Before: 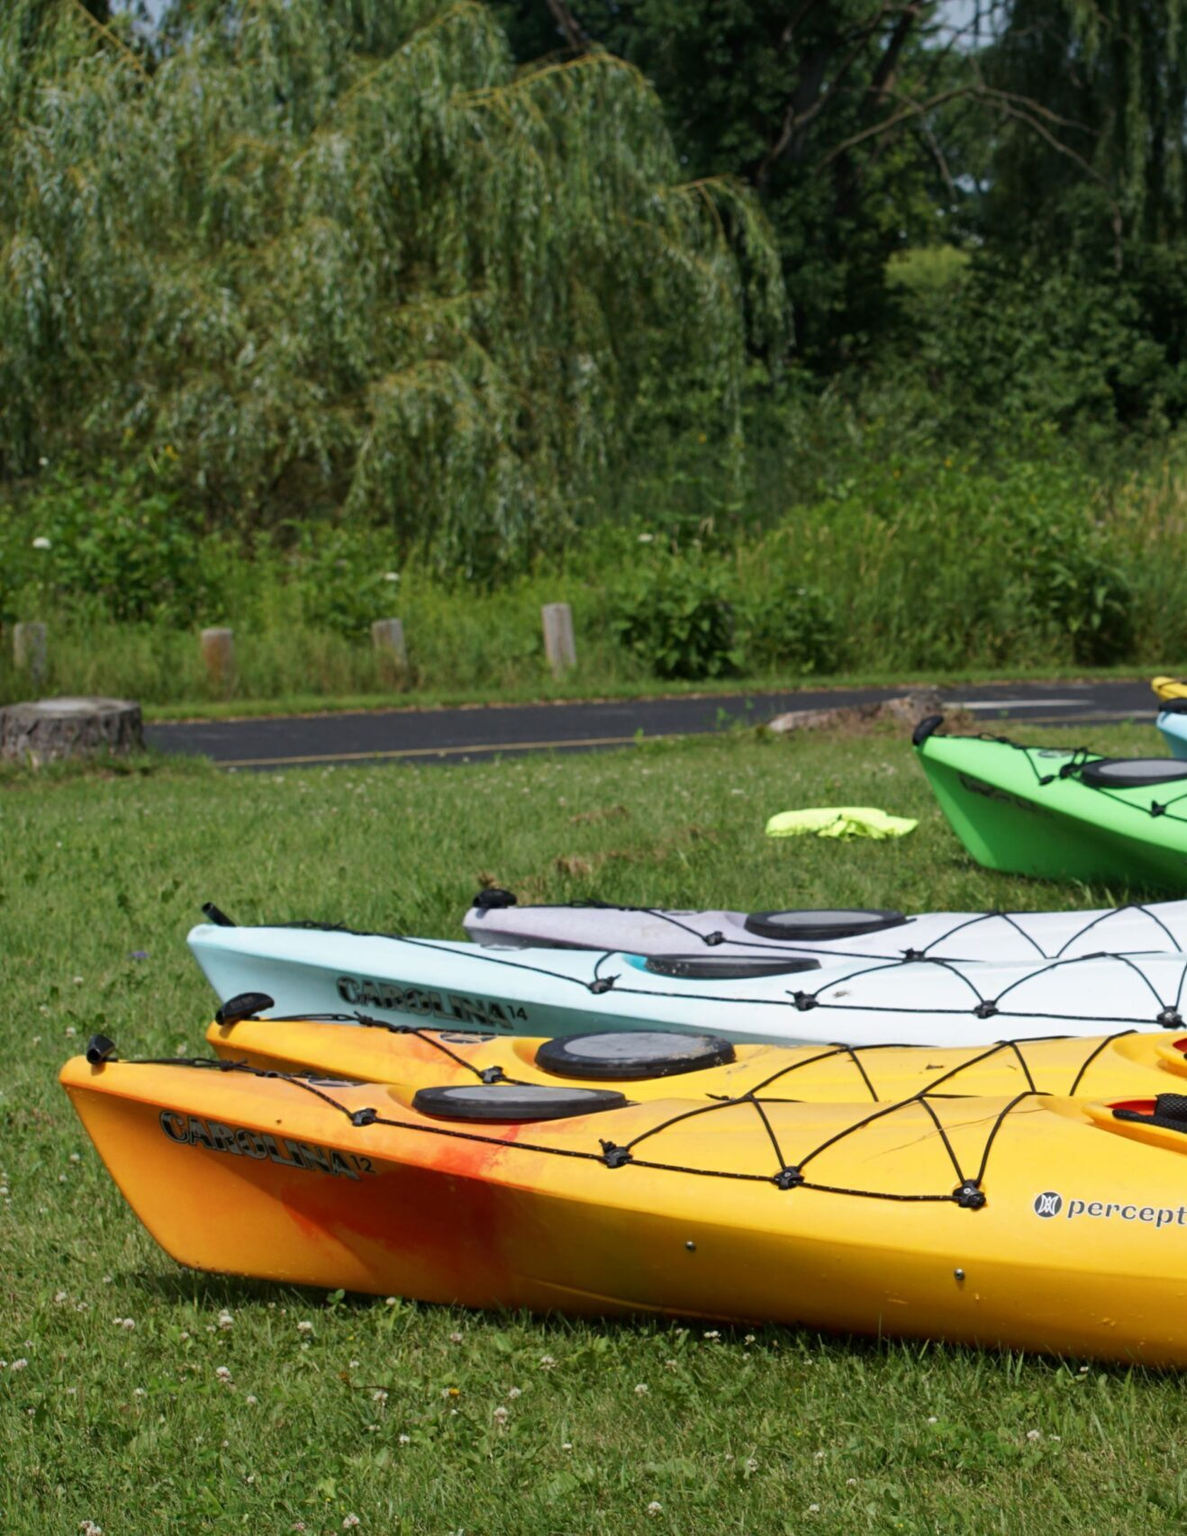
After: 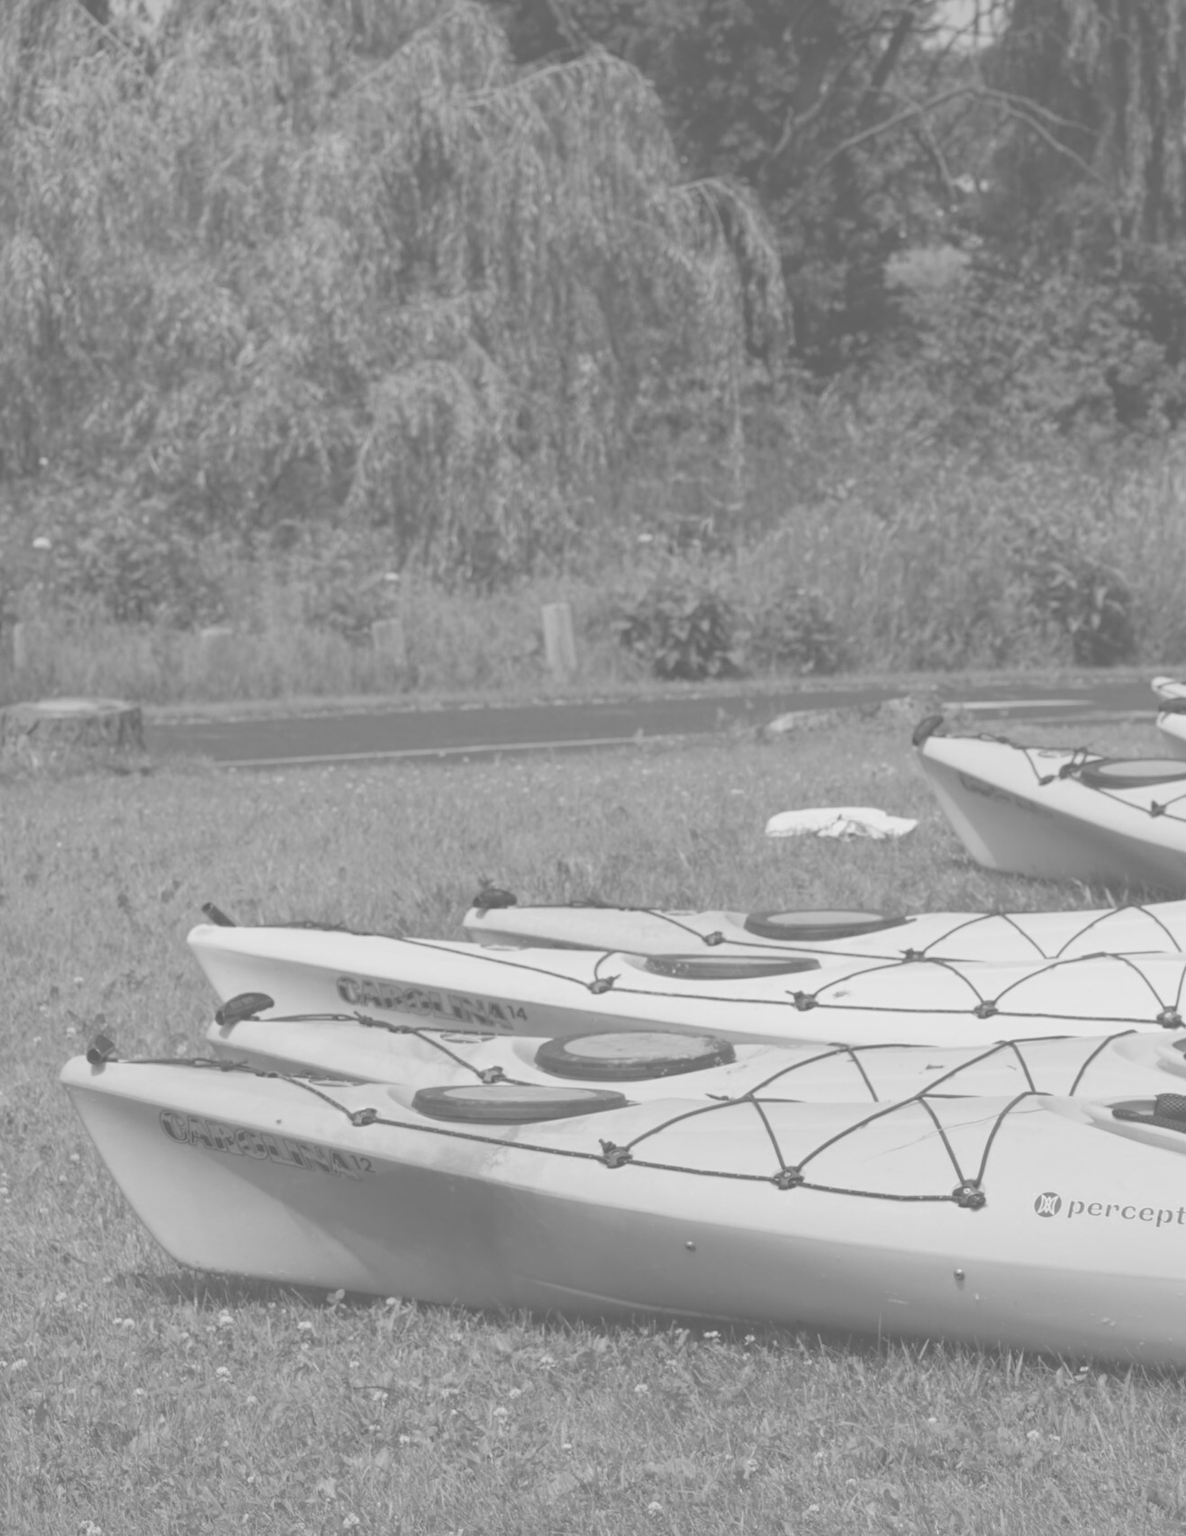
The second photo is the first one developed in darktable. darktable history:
colorize: saturation 51%, source mix 50.67%, lightness 50.67%
monochrome: on, module defaults
local contrast: highlights 100%, shadows 100%, detail 120%, midtone range 0.2
